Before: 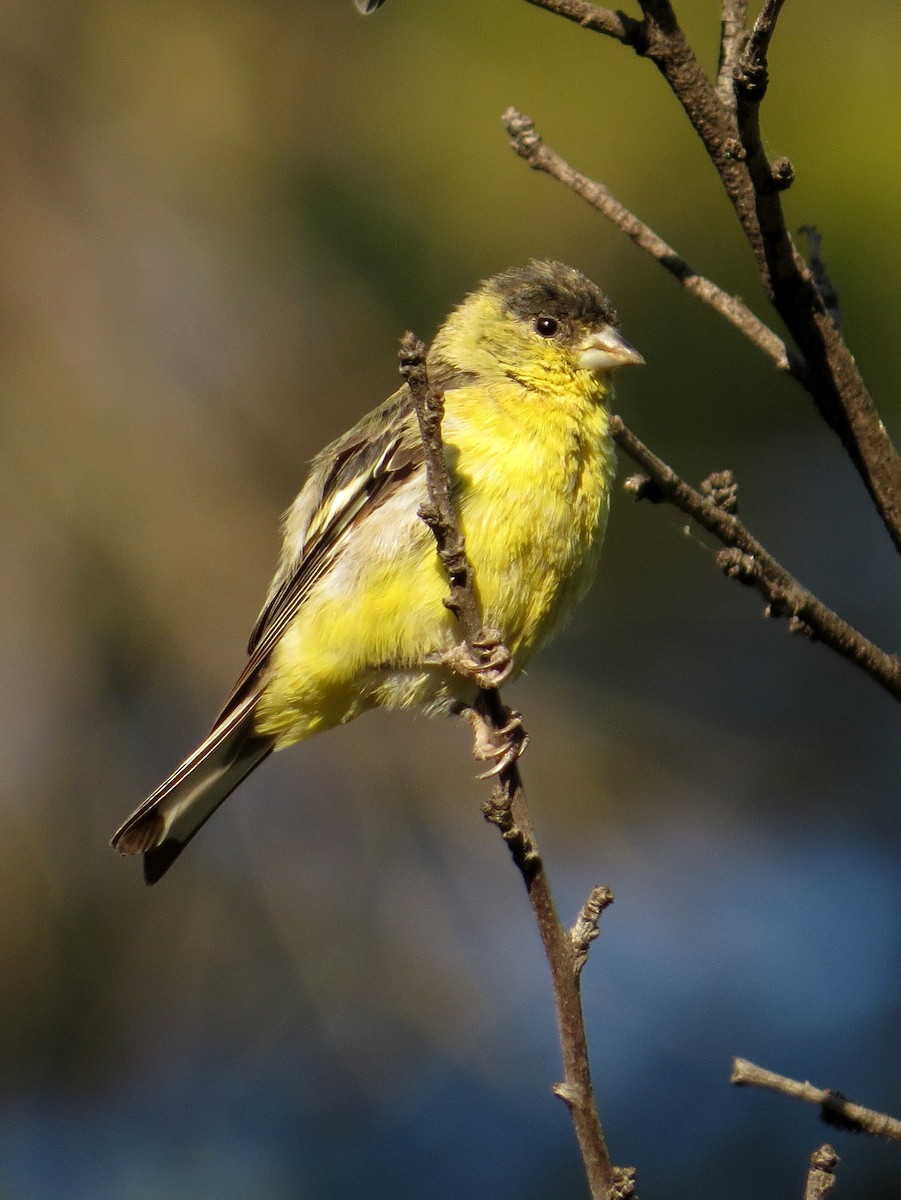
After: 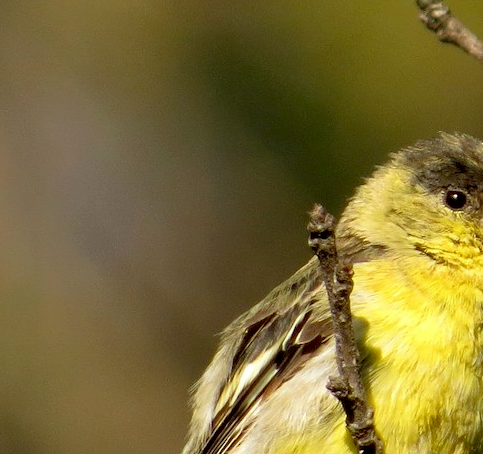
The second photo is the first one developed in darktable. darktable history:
crop: left 10.121%, top 10.631%, right 36.218%, bottom 51.526%
exposure: black level correction 0.01, exposure 0.014 EV, compensate highlight preservation false
